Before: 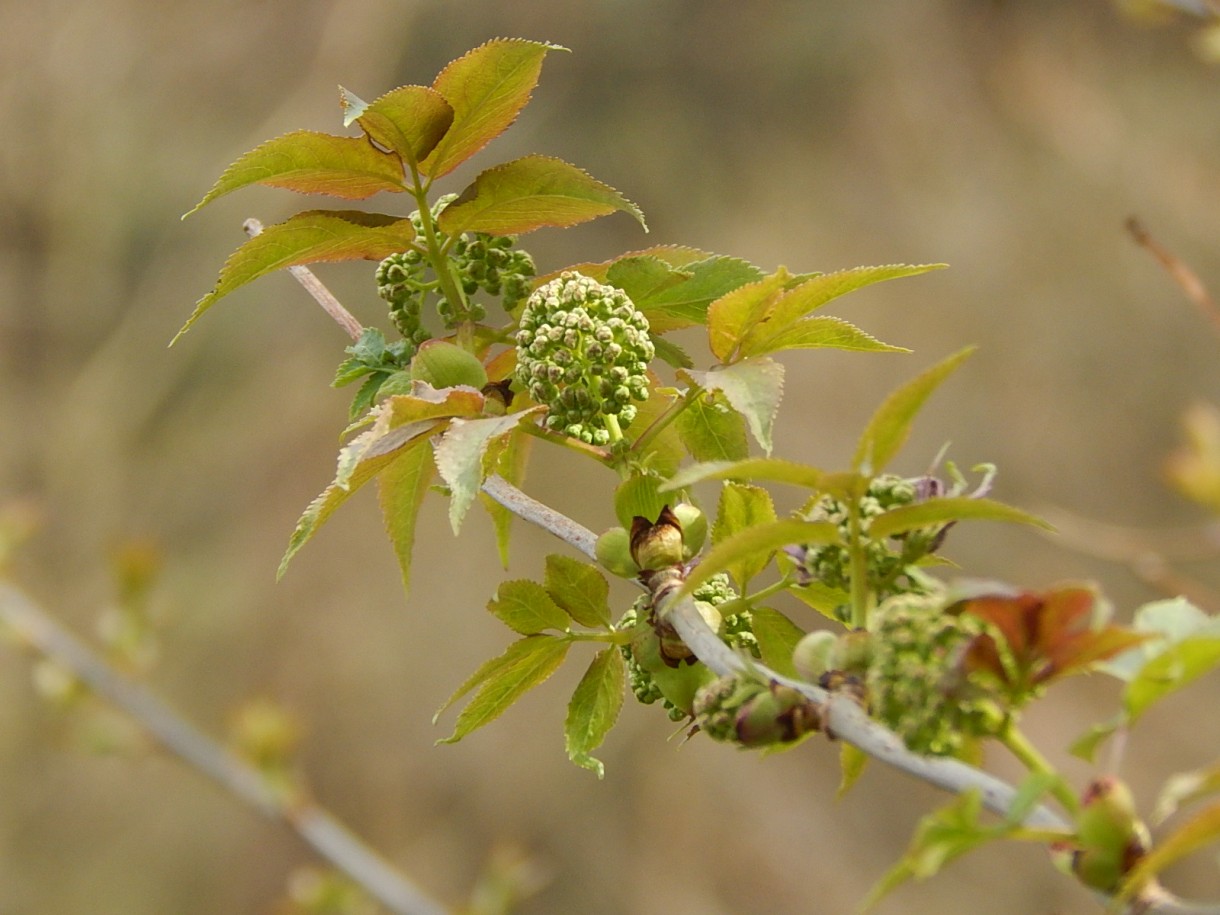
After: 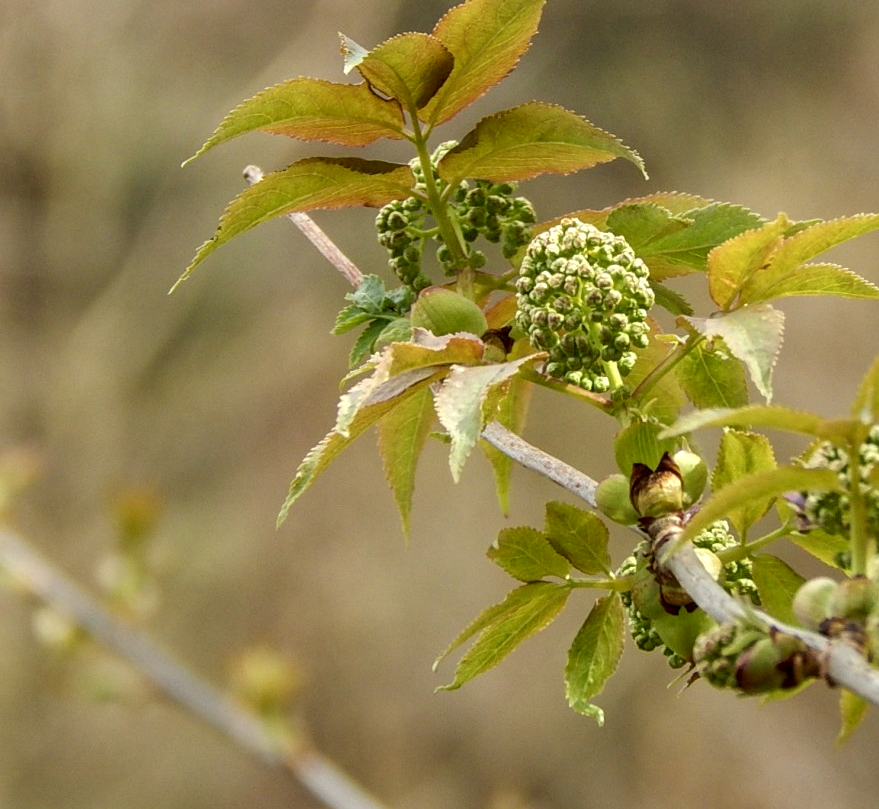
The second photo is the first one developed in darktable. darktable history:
crop: top 5.798%, right 27.877%, bottom 5.739%
local contrast: detail 150%
